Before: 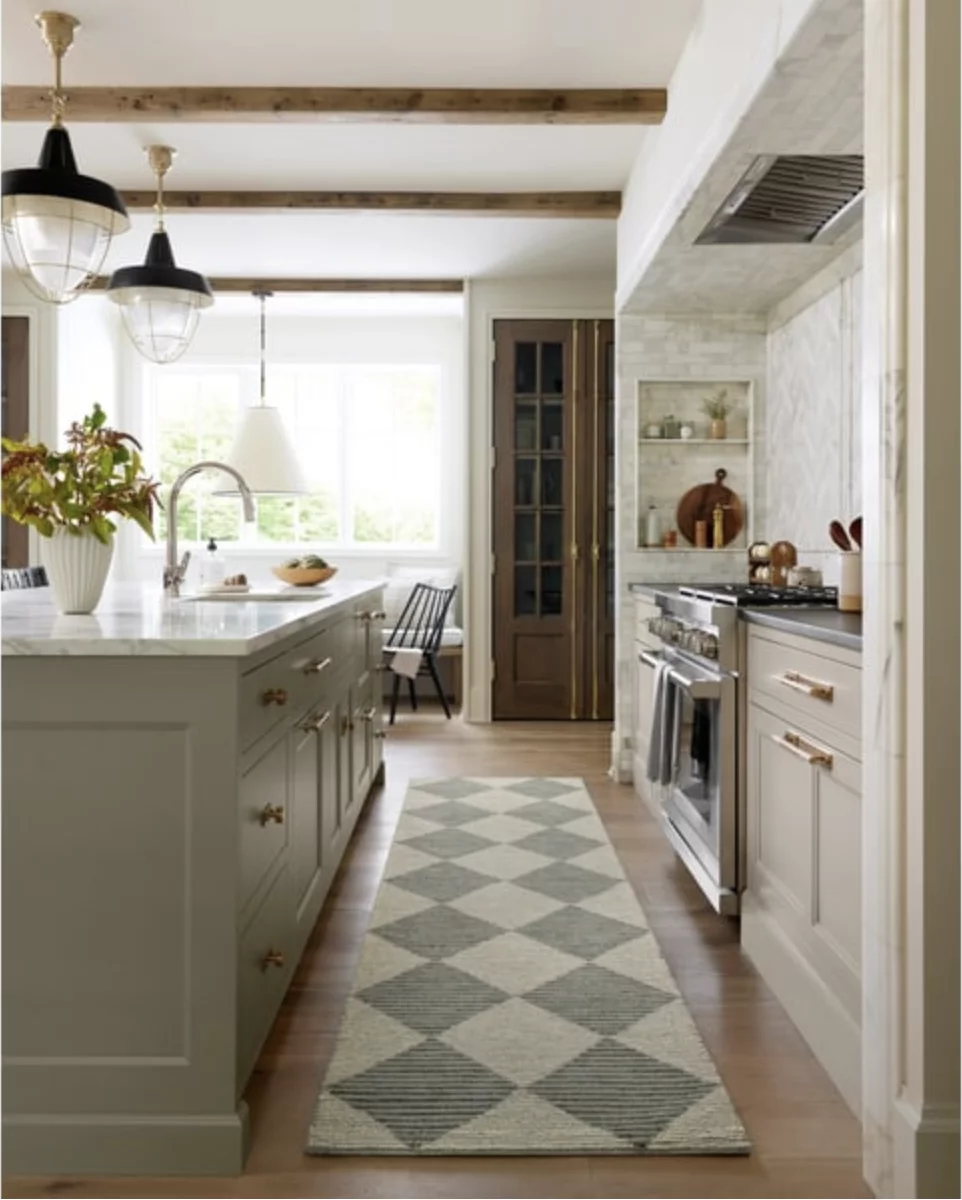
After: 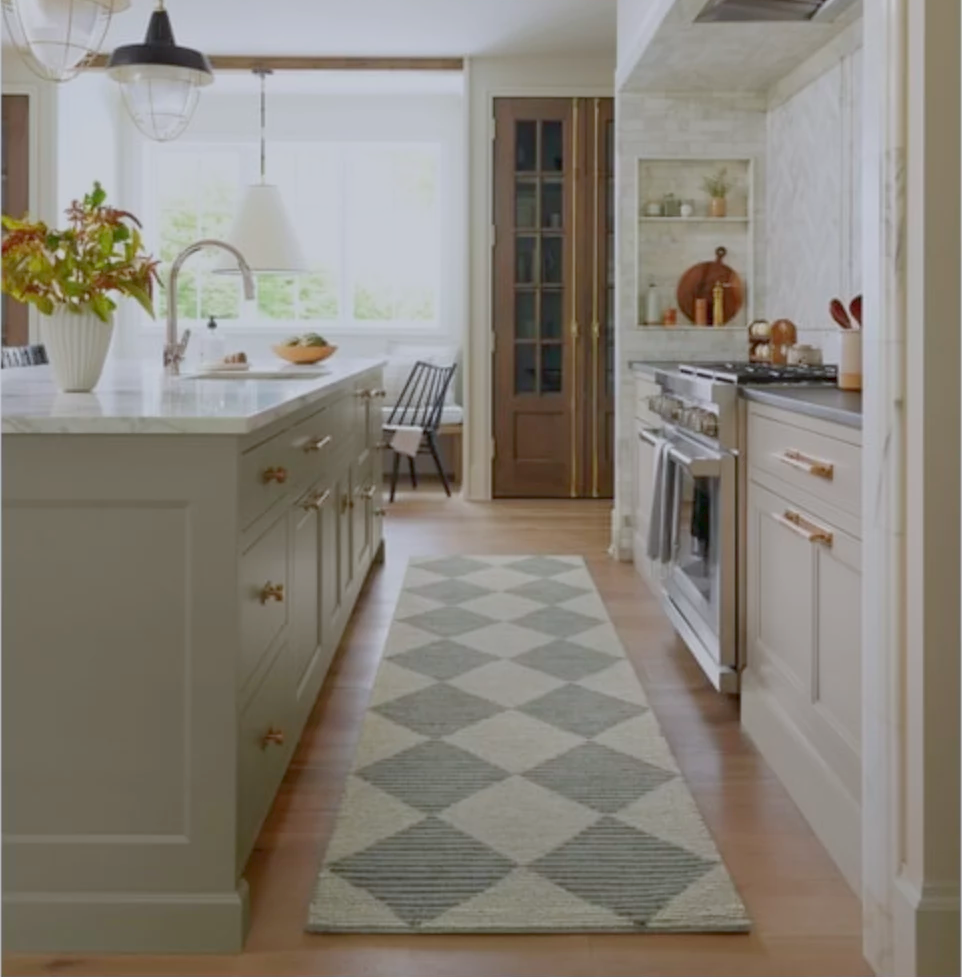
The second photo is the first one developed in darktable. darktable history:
color balance rgb: contrast -30%
crop and rotate: top 18.507%
white balance: red 0.983, blue 1.036
